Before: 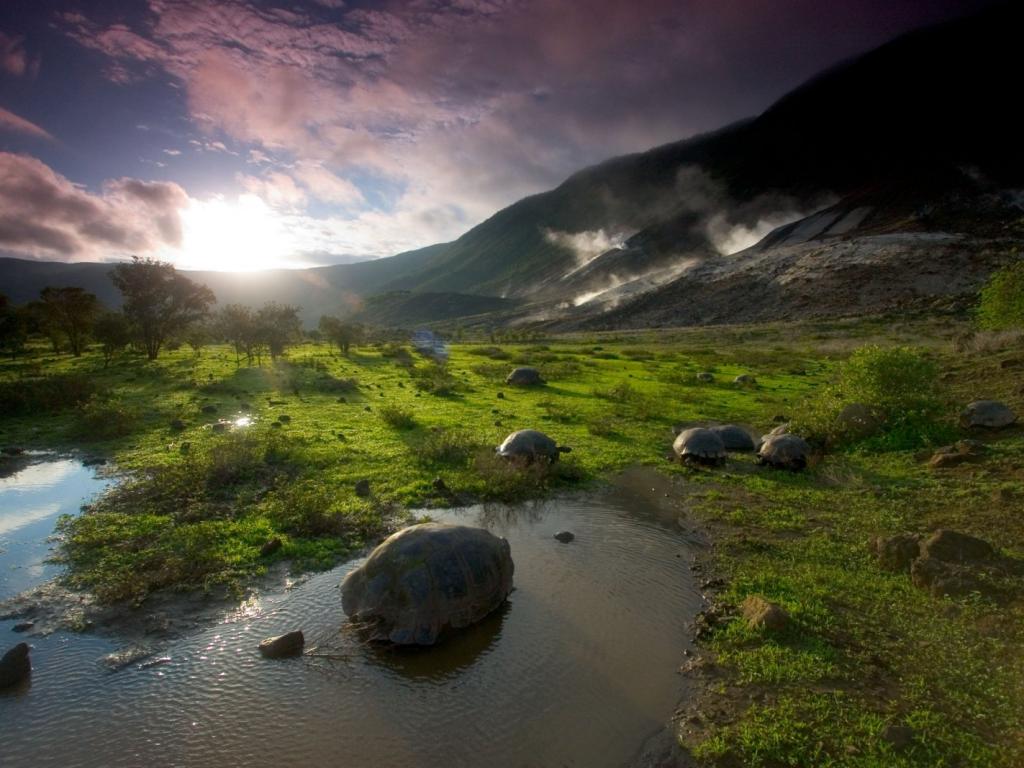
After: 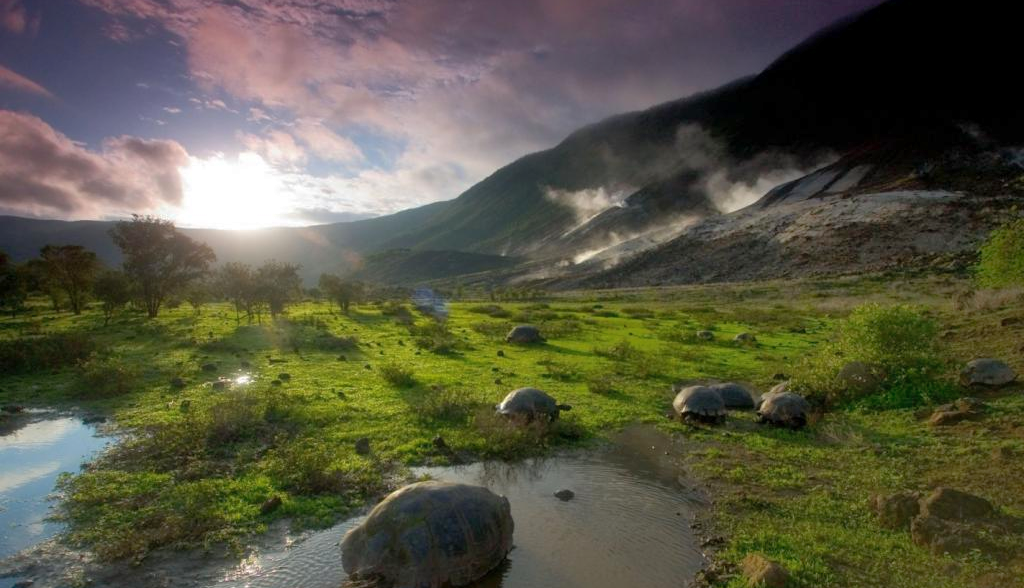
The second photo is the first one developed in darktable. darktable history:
shadows and highlights: on, module defaults
crop: top 5.569%, bottom 17.809%
